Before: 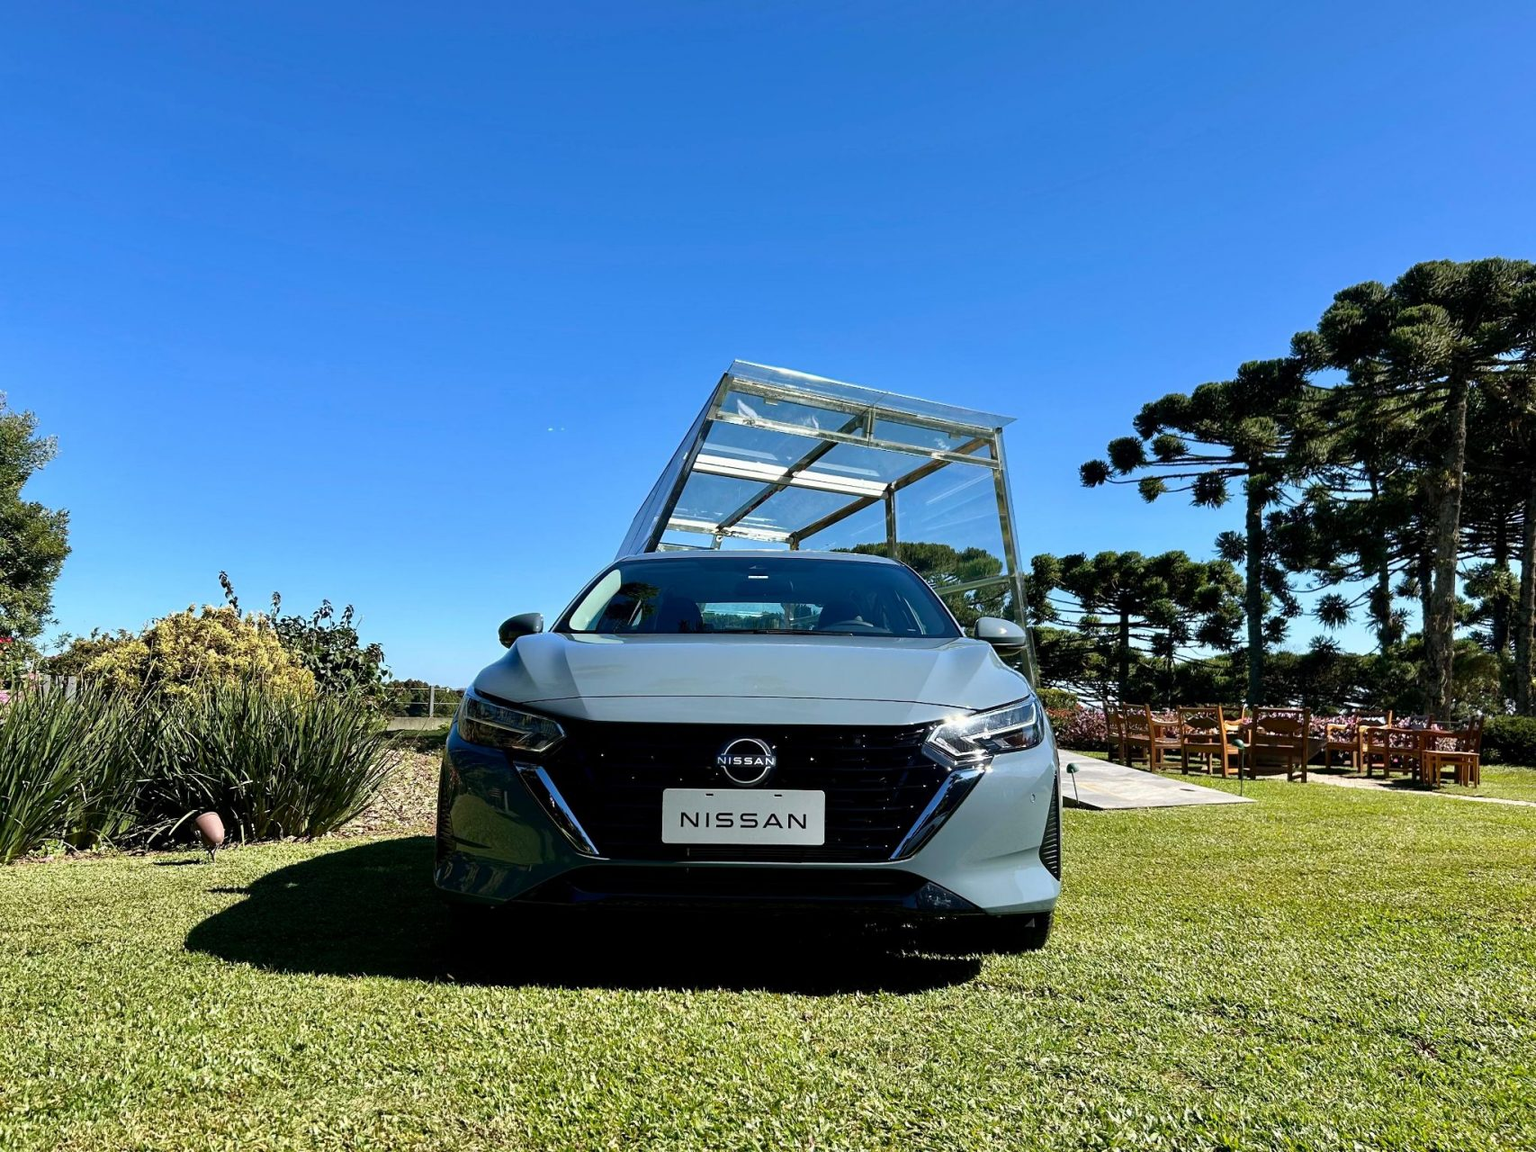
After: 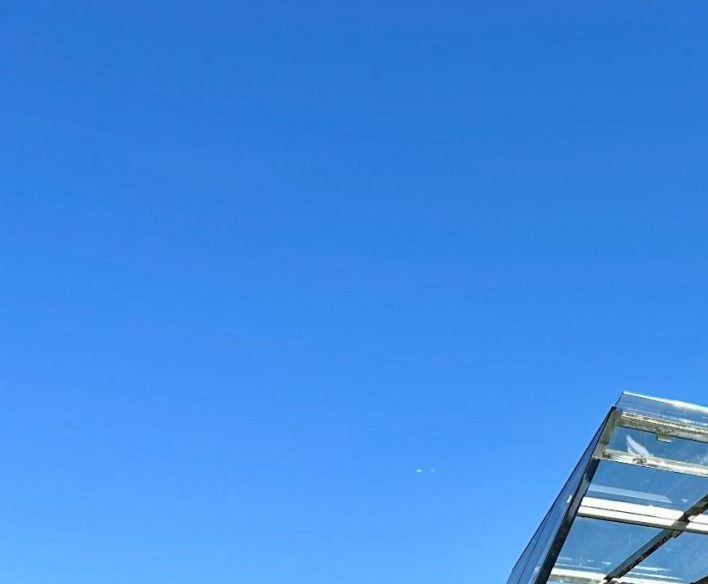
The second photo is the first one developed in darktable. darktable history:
rotate and perspective: rotation -0.45°, automatic cropping original format, crop left 0.008, crop right 0.992, crop top 0.012, crop bottom 0.988
crop and rotate: left 10.817%, top 0.062%, right 47.194%, bottom 53.626%
